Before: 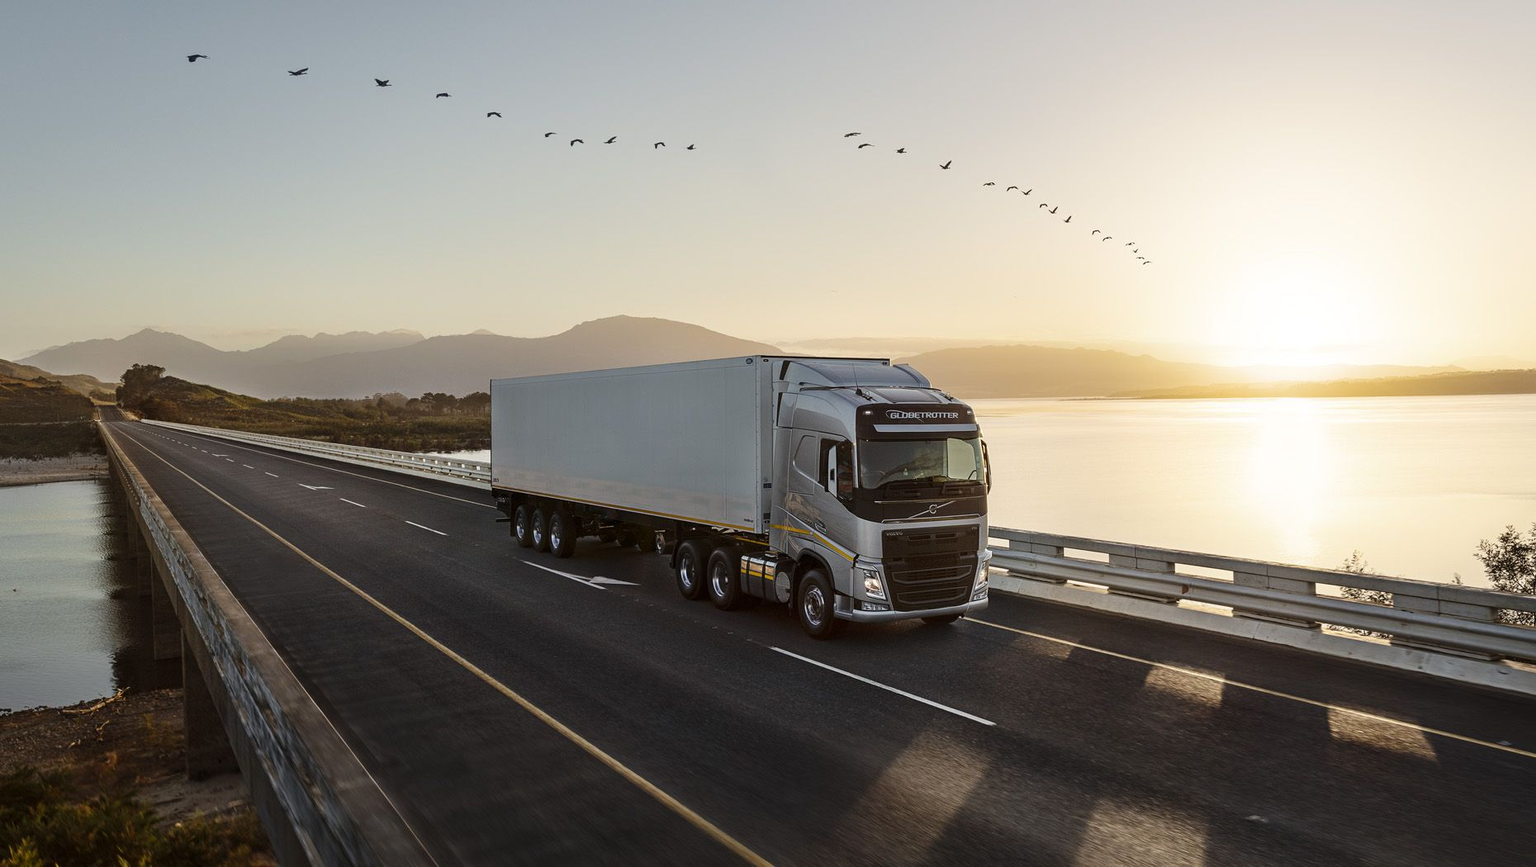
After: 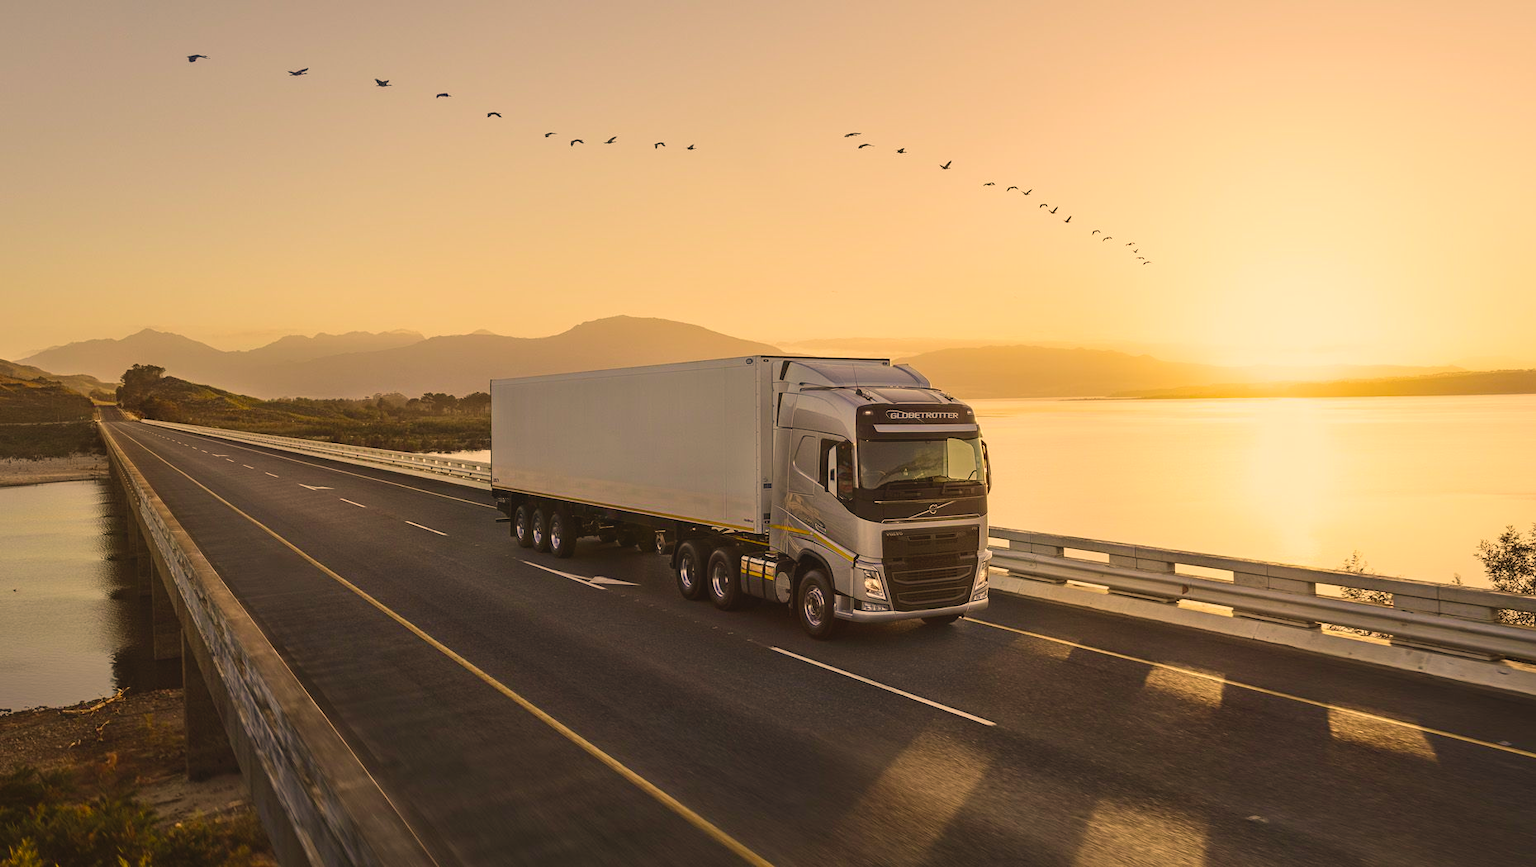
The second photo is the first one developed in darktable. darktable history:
color correction: highlights a* 14.77, highlights b* 30.96
velvia: on, module defaults
contrast brightness saturation: contrast -0.098, brightness 0.053, saturation 0.082
